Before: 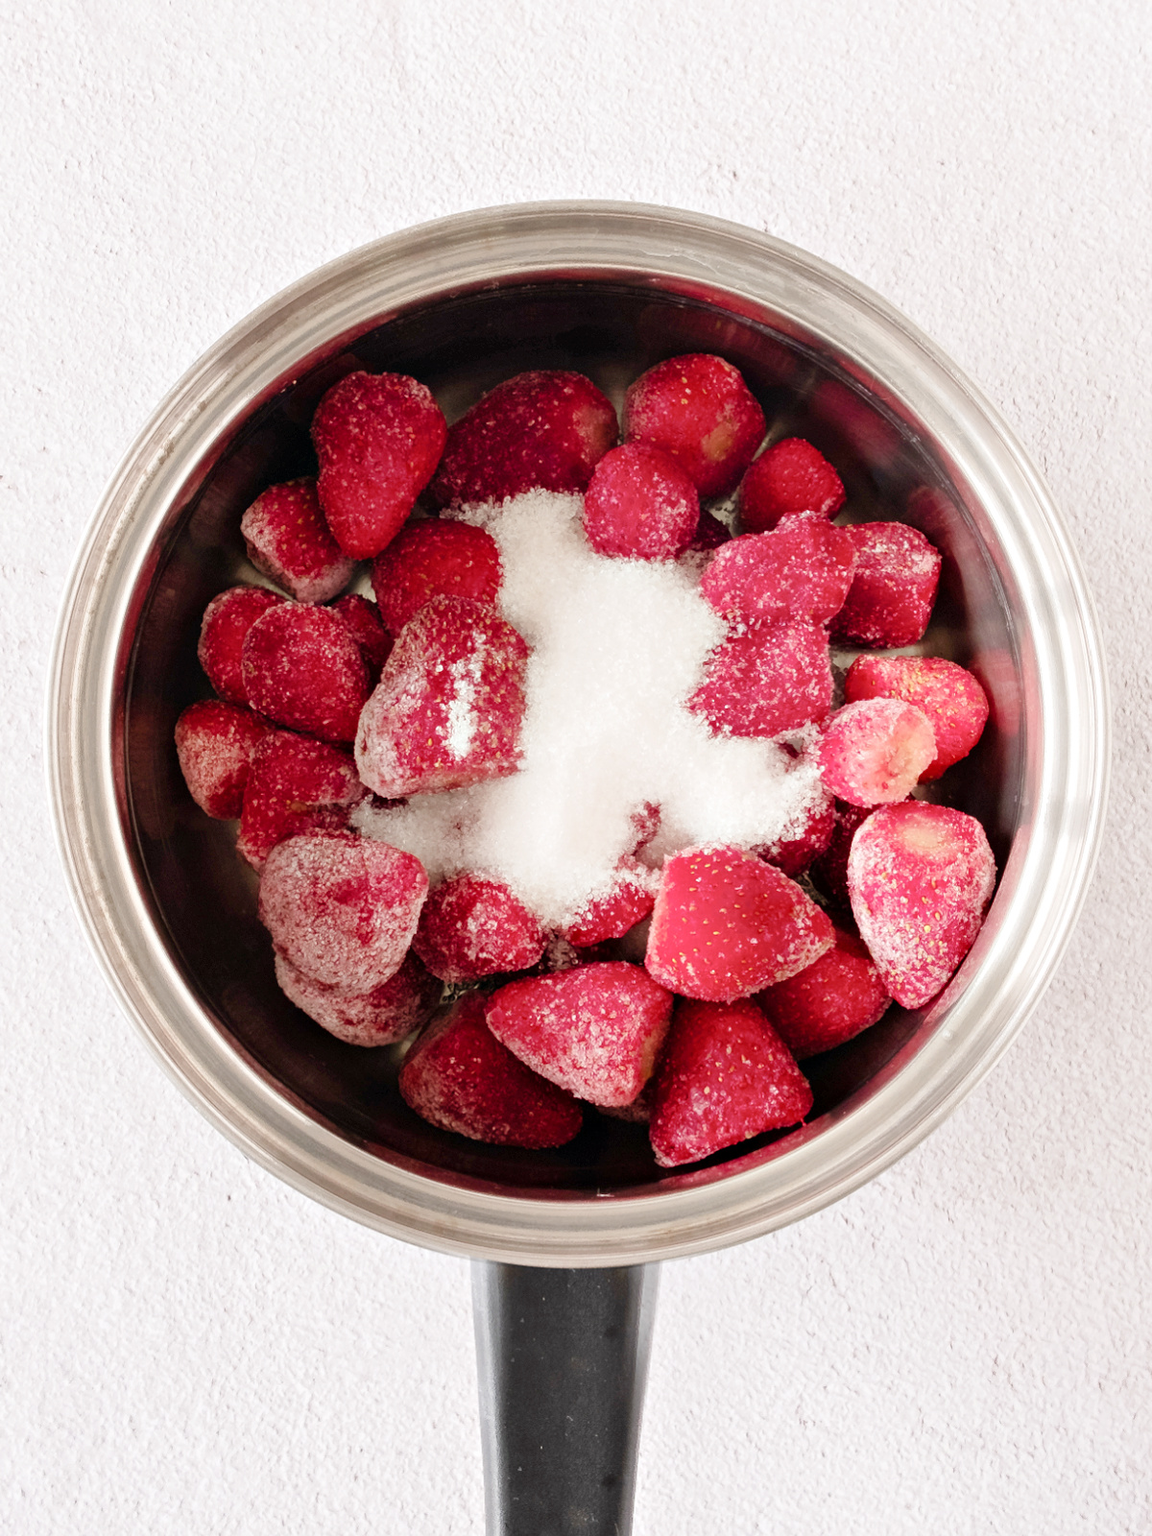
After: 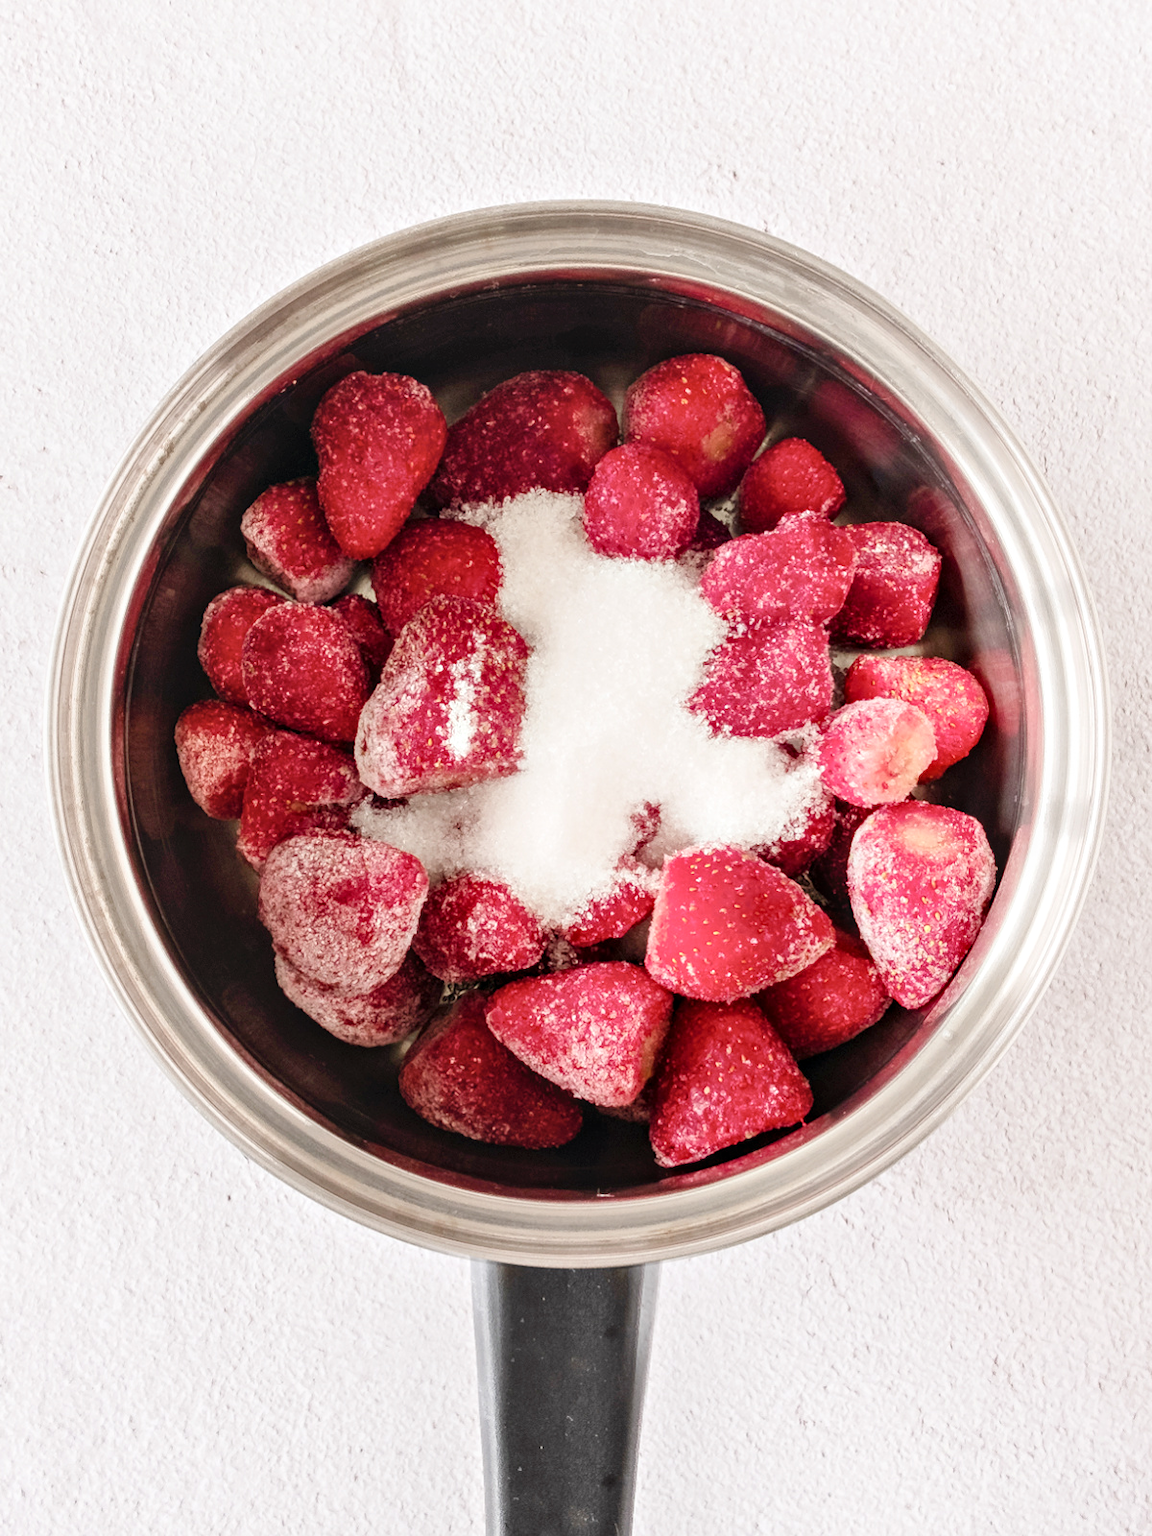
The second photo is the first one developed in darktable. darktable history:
contrast brightness saturation: contrast 0.15, brightness 0.05
shadows and highlights: radius 125.46, shadows 21.19, highlights -21.19, low approximation 0.01
local contrast: on, module defaults
